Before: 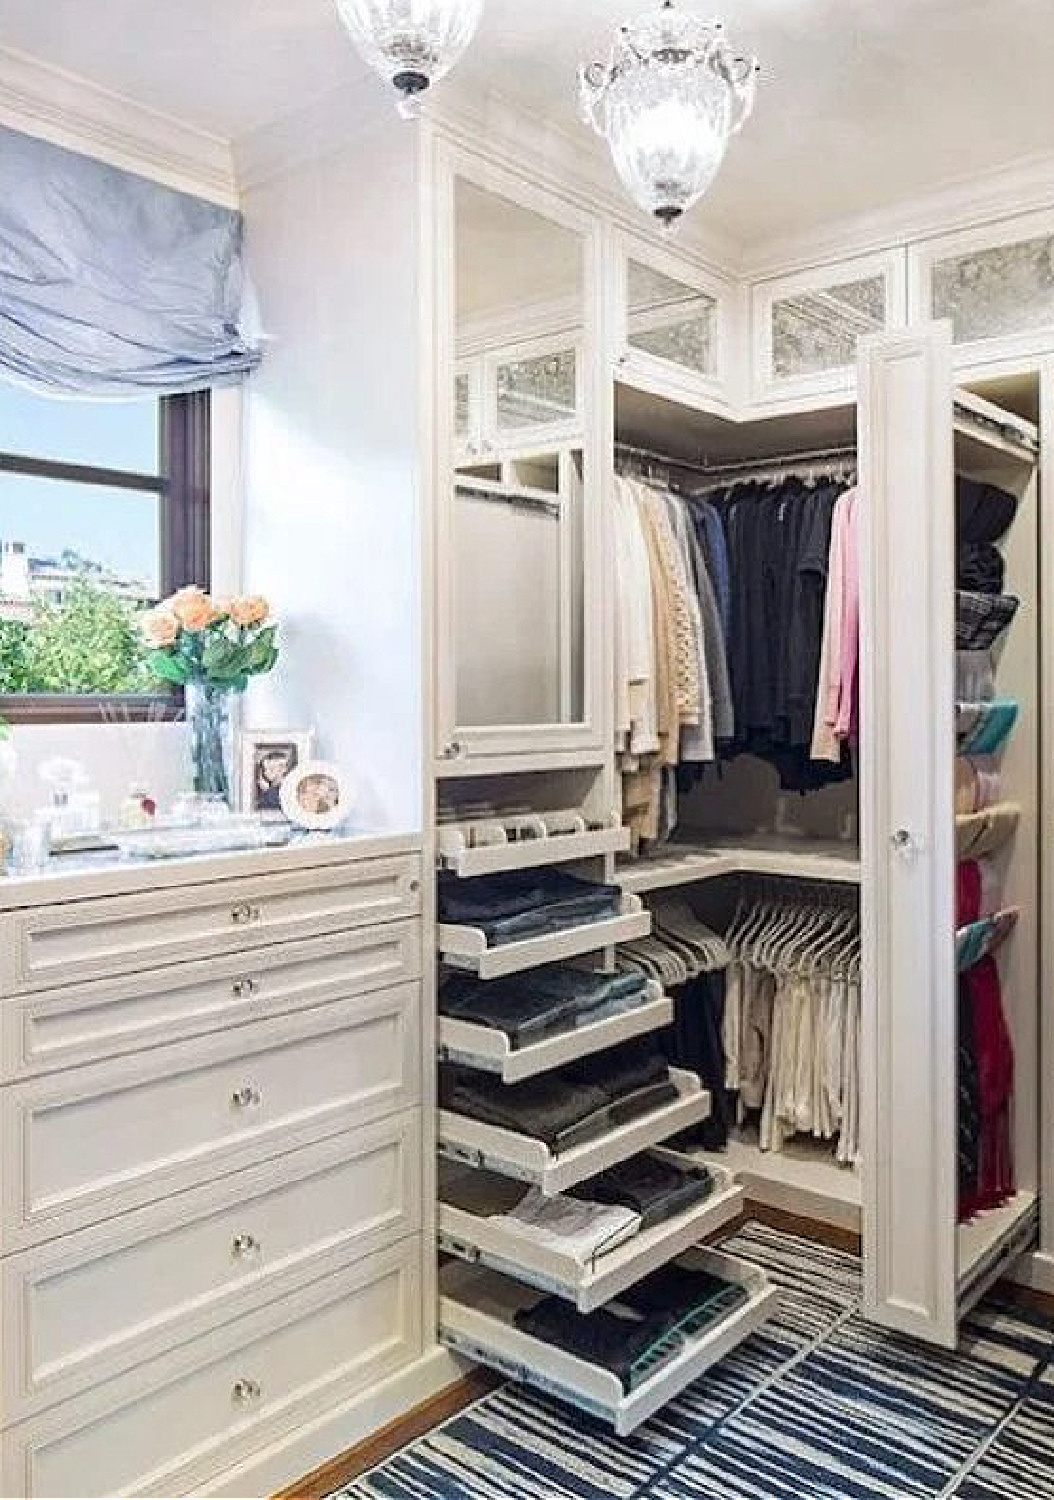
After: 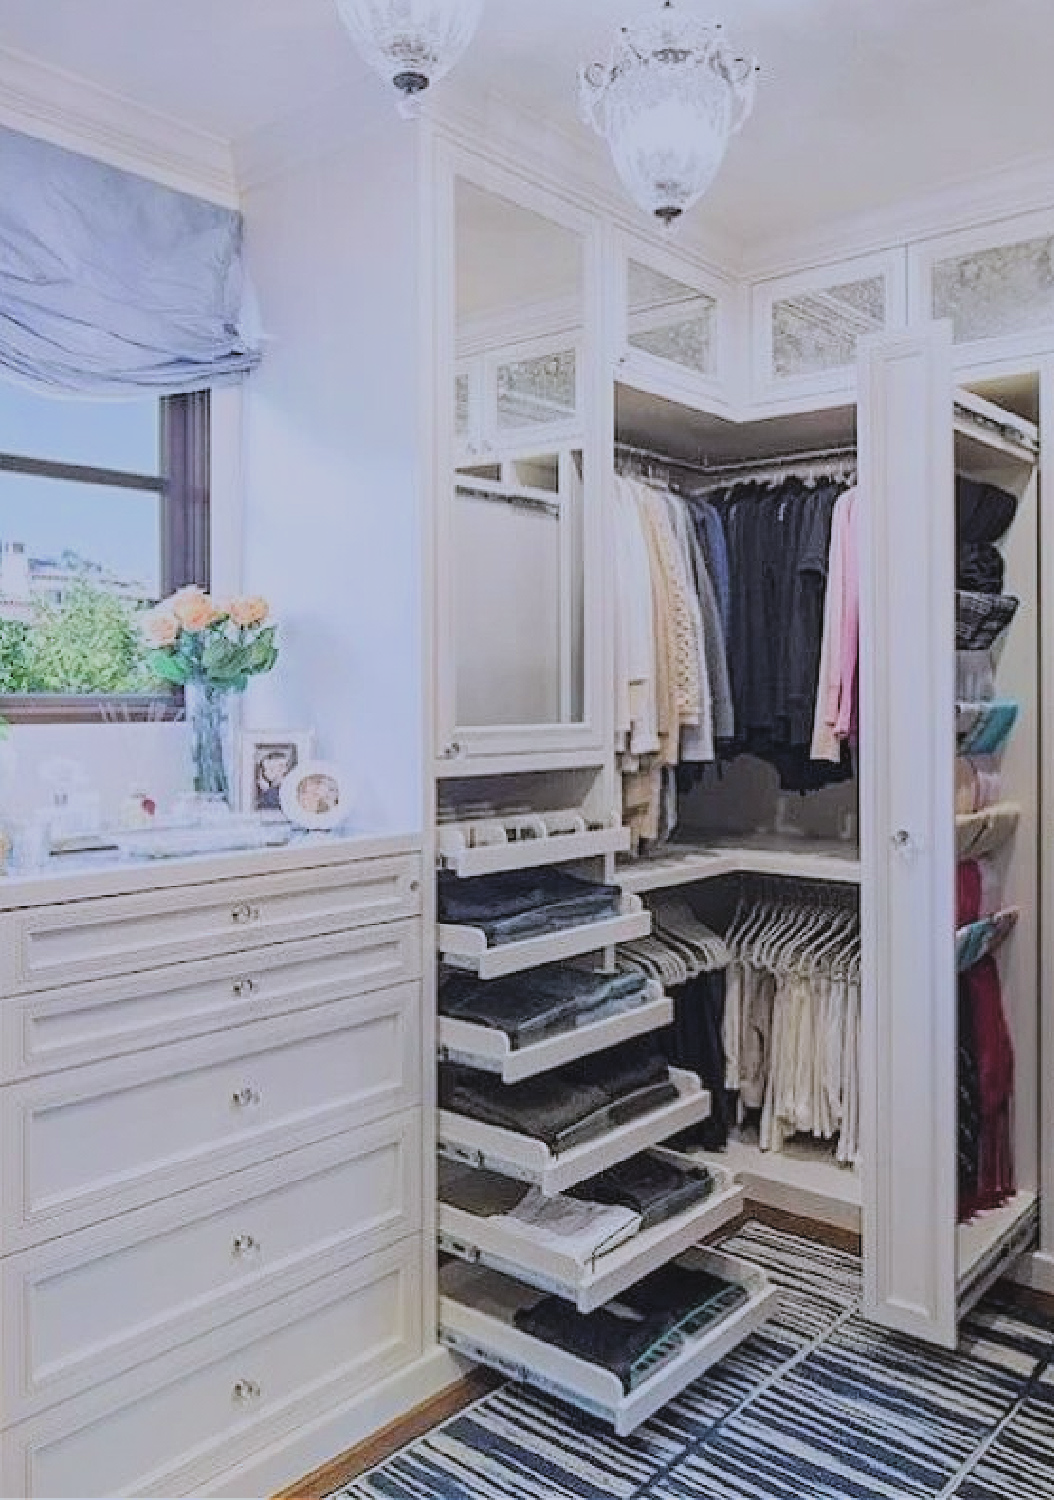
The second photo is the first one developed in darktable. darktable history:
color balance: lift [1.01, 1, 1, 1], gamma [1.097, 1, 1, 1], gain [0.85, 1, 1, 1]
filmic rgb: black relative exposure -7.15 EV, white relative exposure 5.36 EV, hardness 3.02, color science v6 (2022)
white balance: red 0.967, blue 1.119, emerald 0.756
